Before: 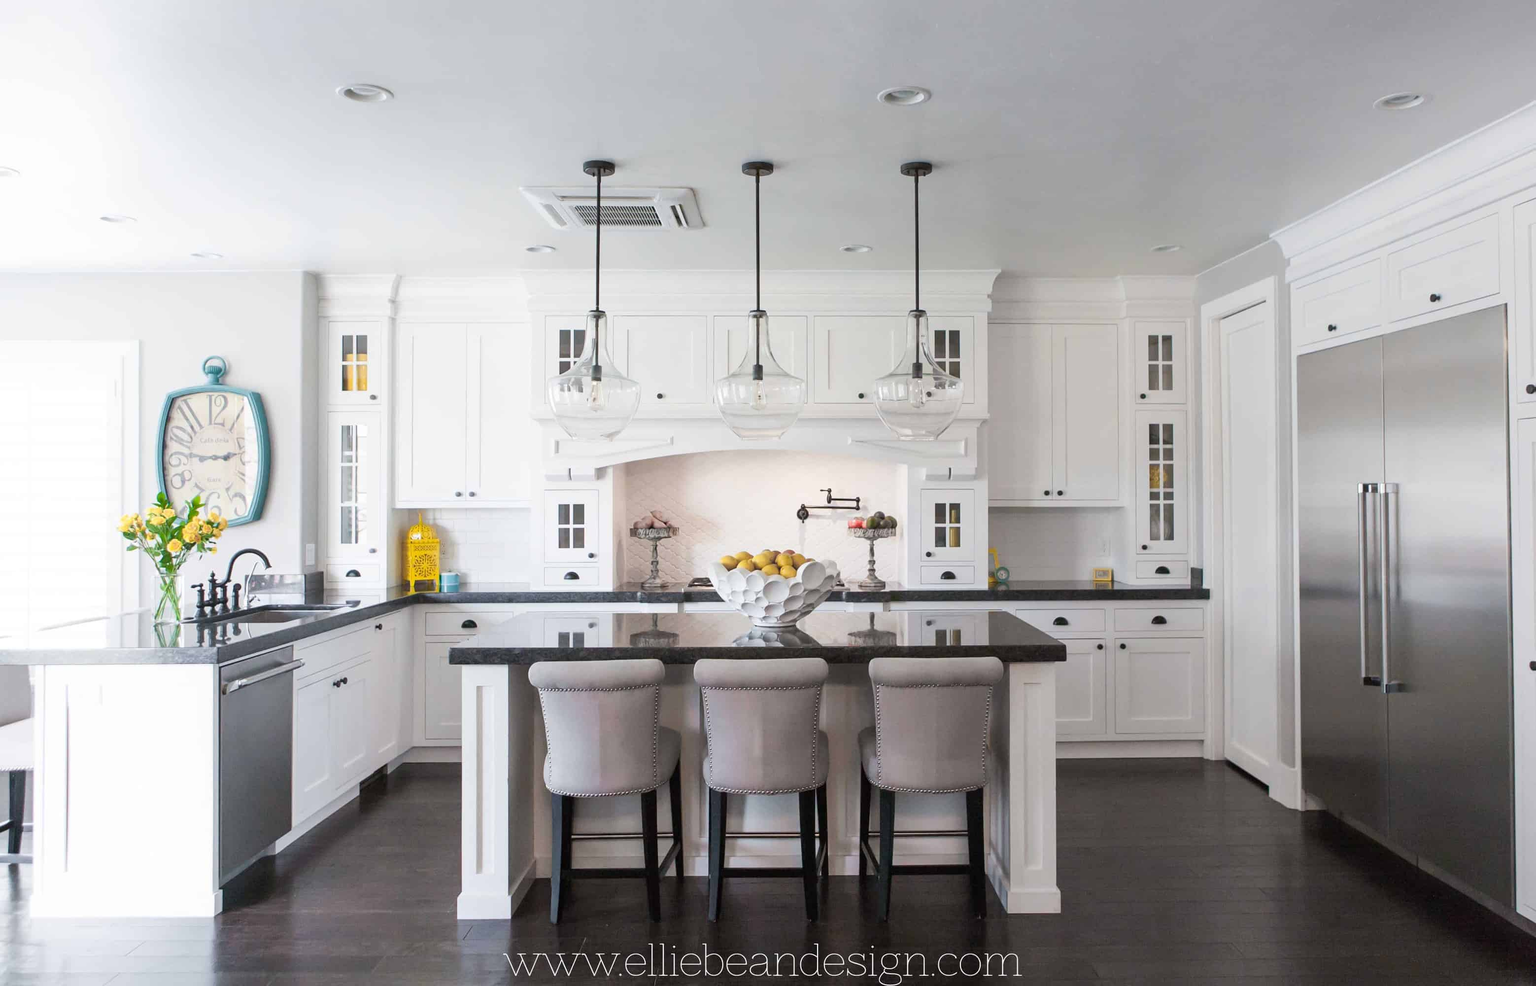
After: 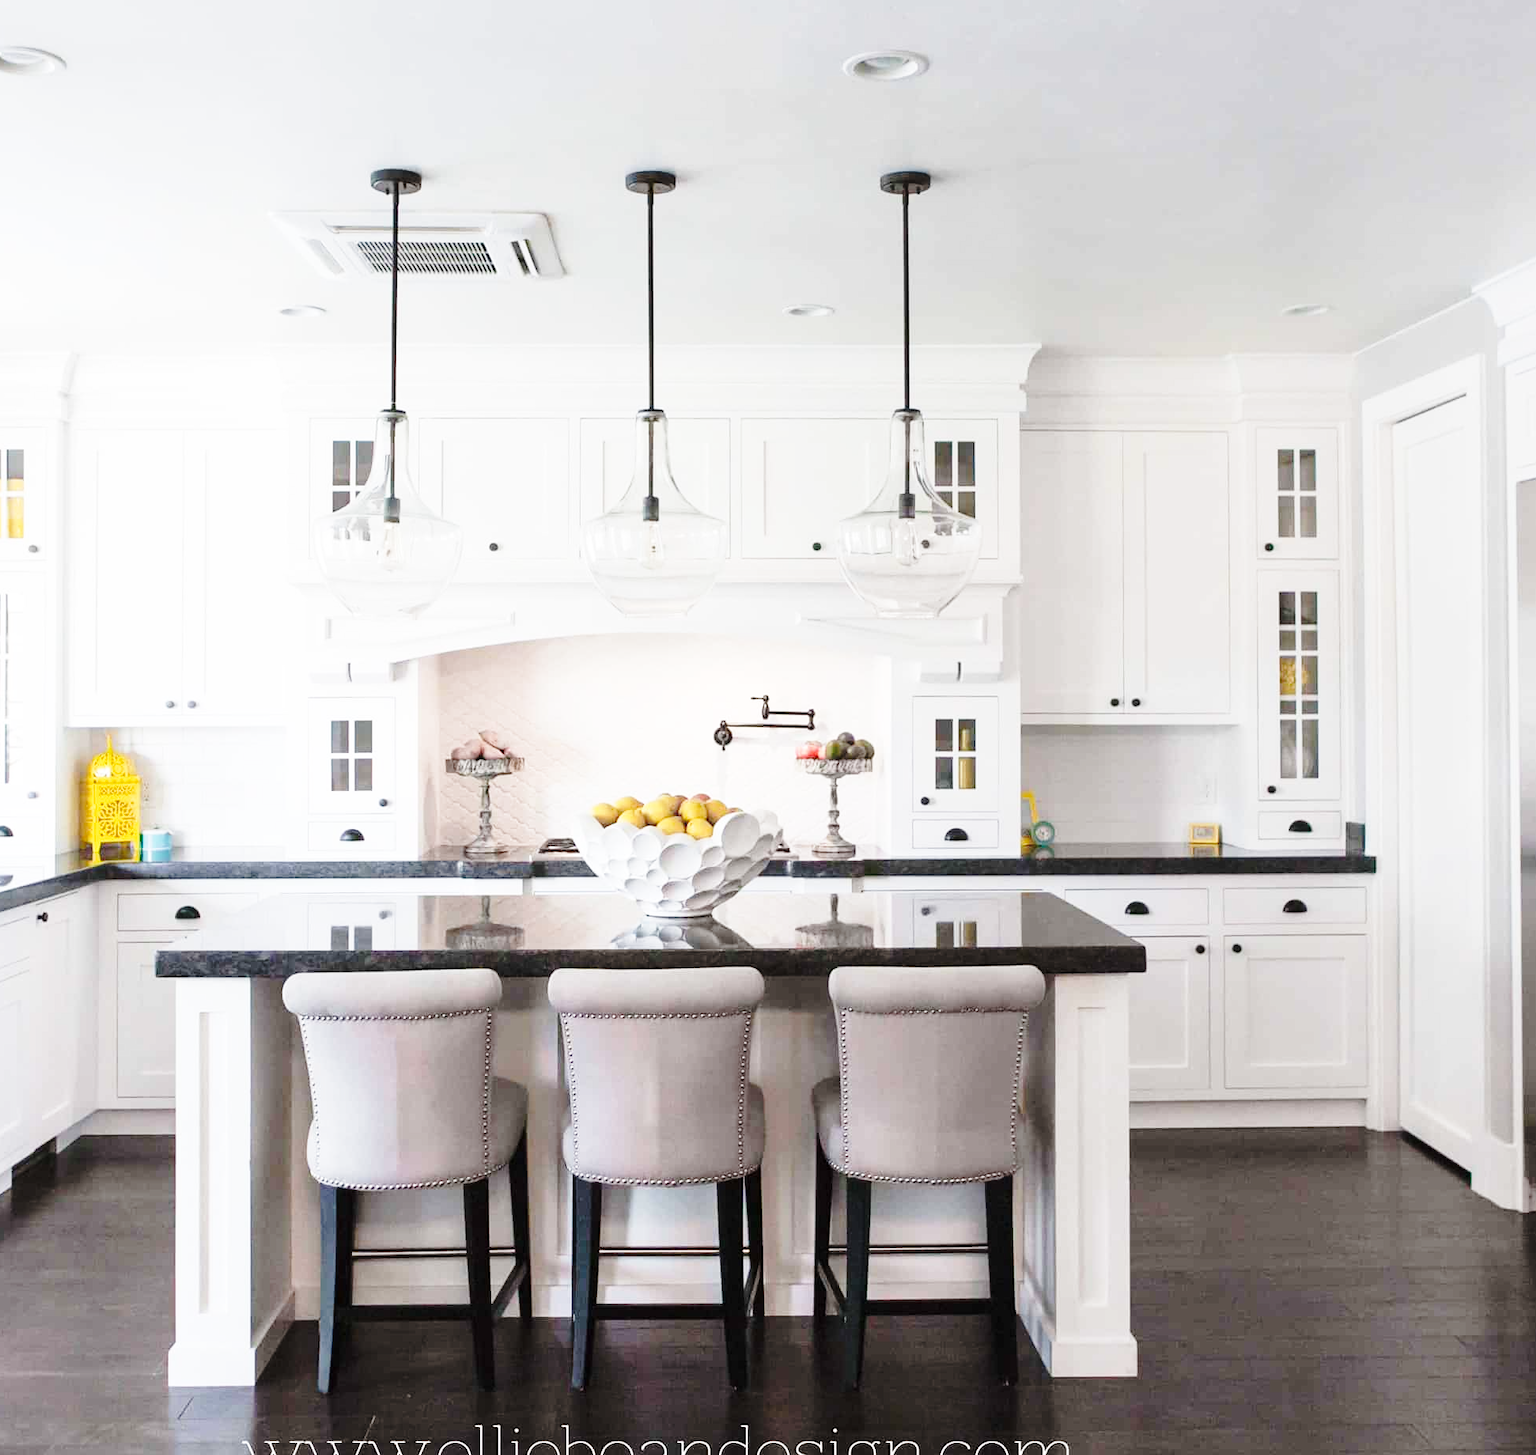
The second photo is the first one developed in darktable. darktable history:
base curve: curves: ch0 [(0, 0) (0.032, 0.037) (0.105, 0.228) (0.435, 0.76) (0.856, 0.983) (1, 1)], preserve colors none
crop and rotate: left 22.952%, top 5.632%, right 14.726%, bottom 2.345%
